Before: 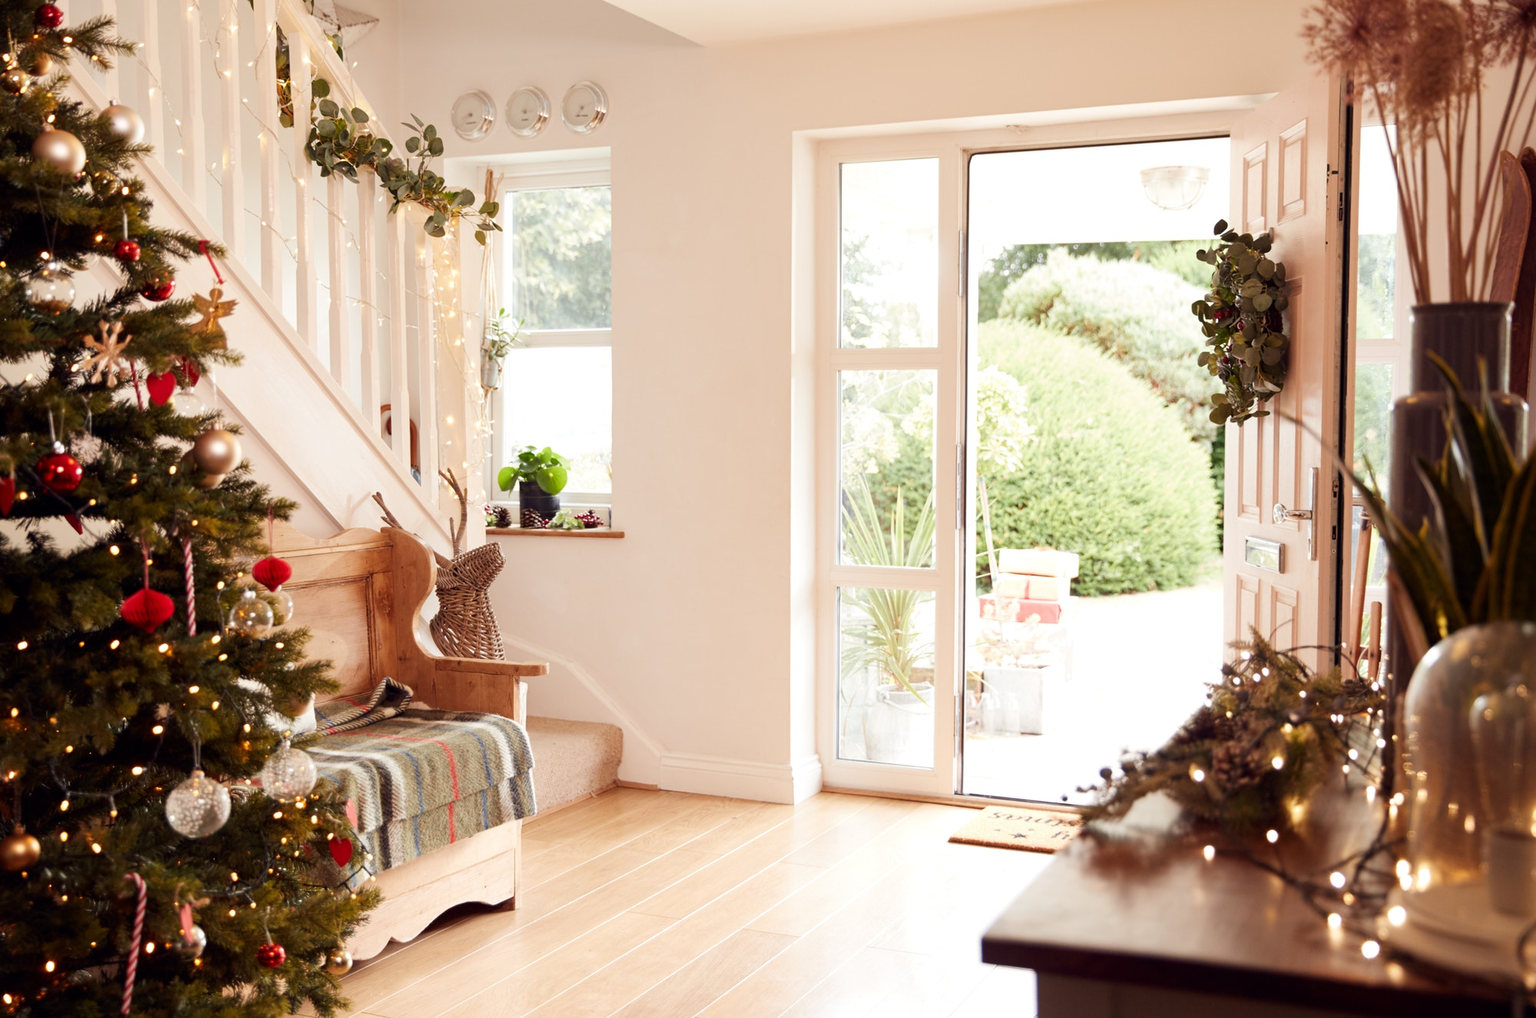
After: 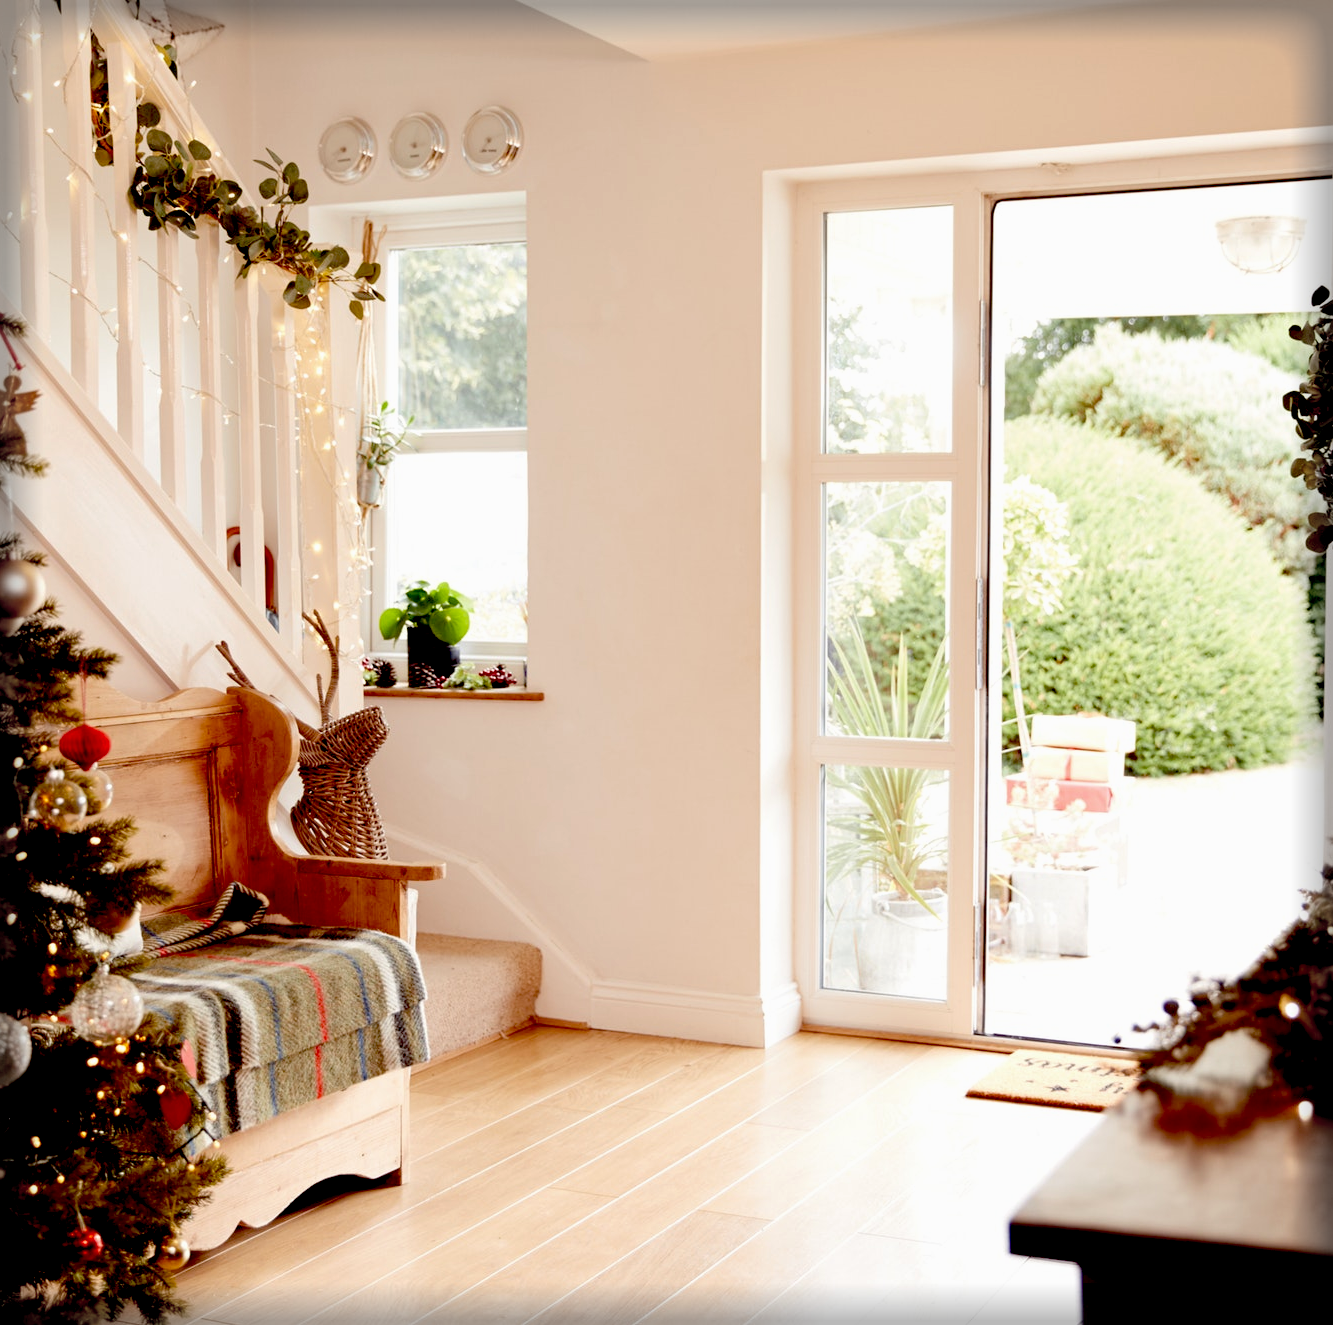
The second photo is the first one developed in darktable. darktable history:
vignetting: fall-off start 93.55%, fall-off radius 5.7%, automatic ratio true, width/height ratio 1.331, shape 0.051, unbound false
crop and rotate: left 13.456%, right 19.874%
exposure: black level correction 0.056, exposure -0.036 EV, compensate exposure bias true, compensate highlight preservation false
